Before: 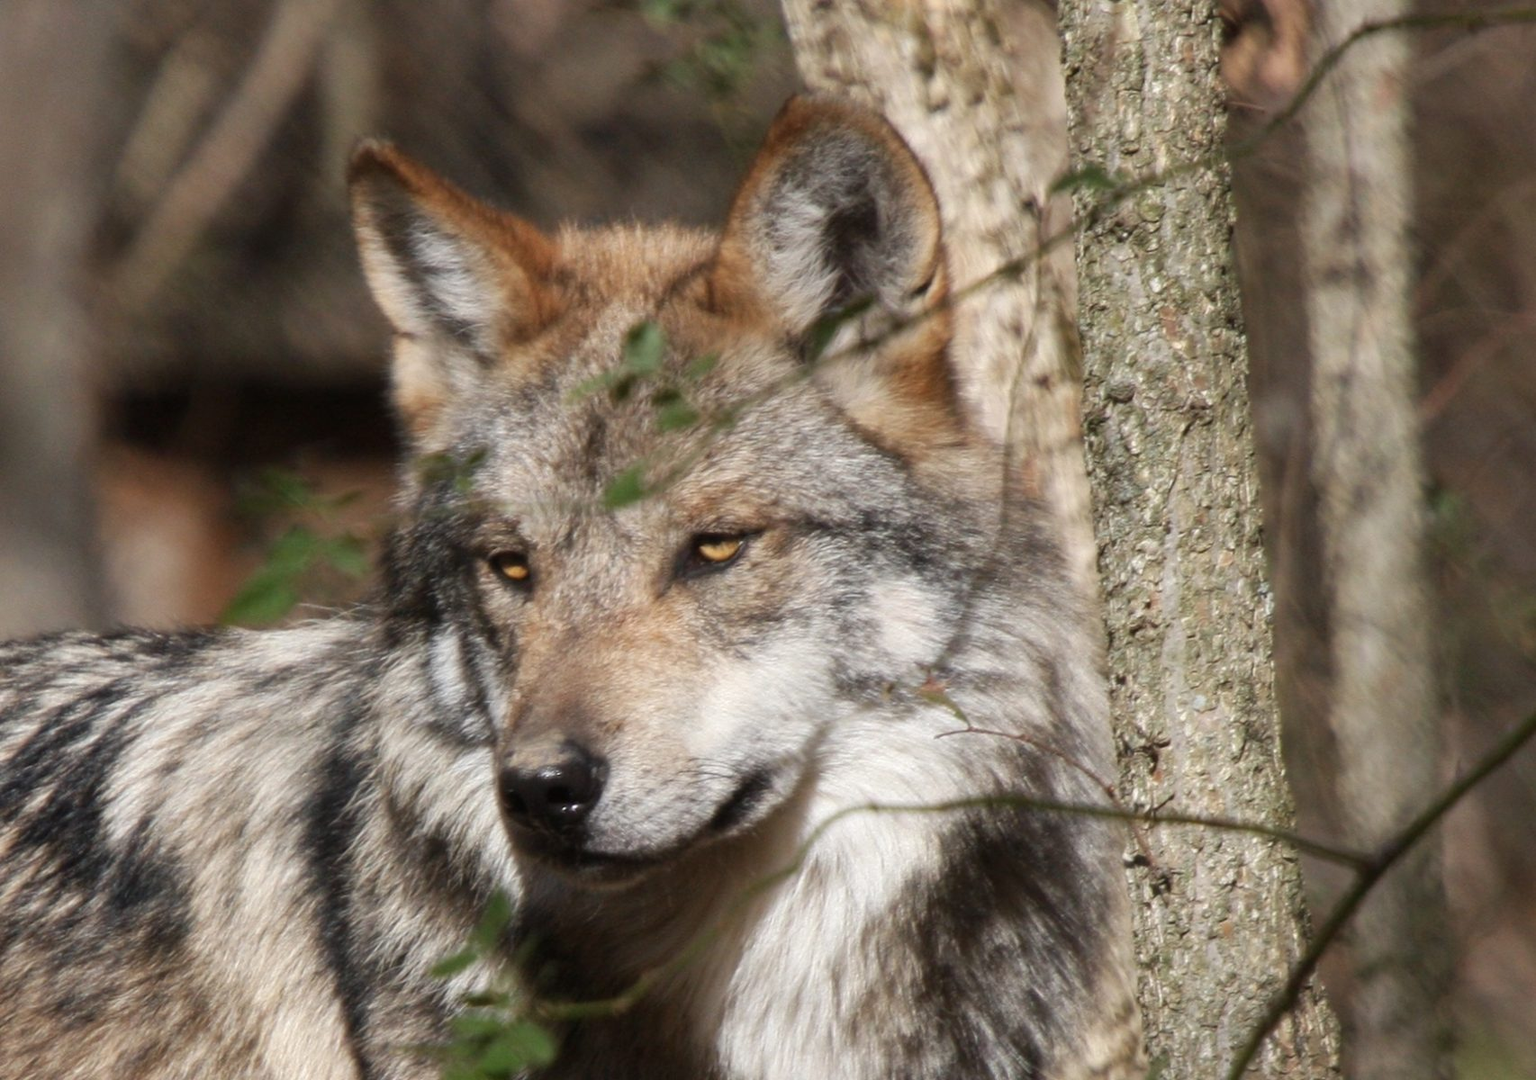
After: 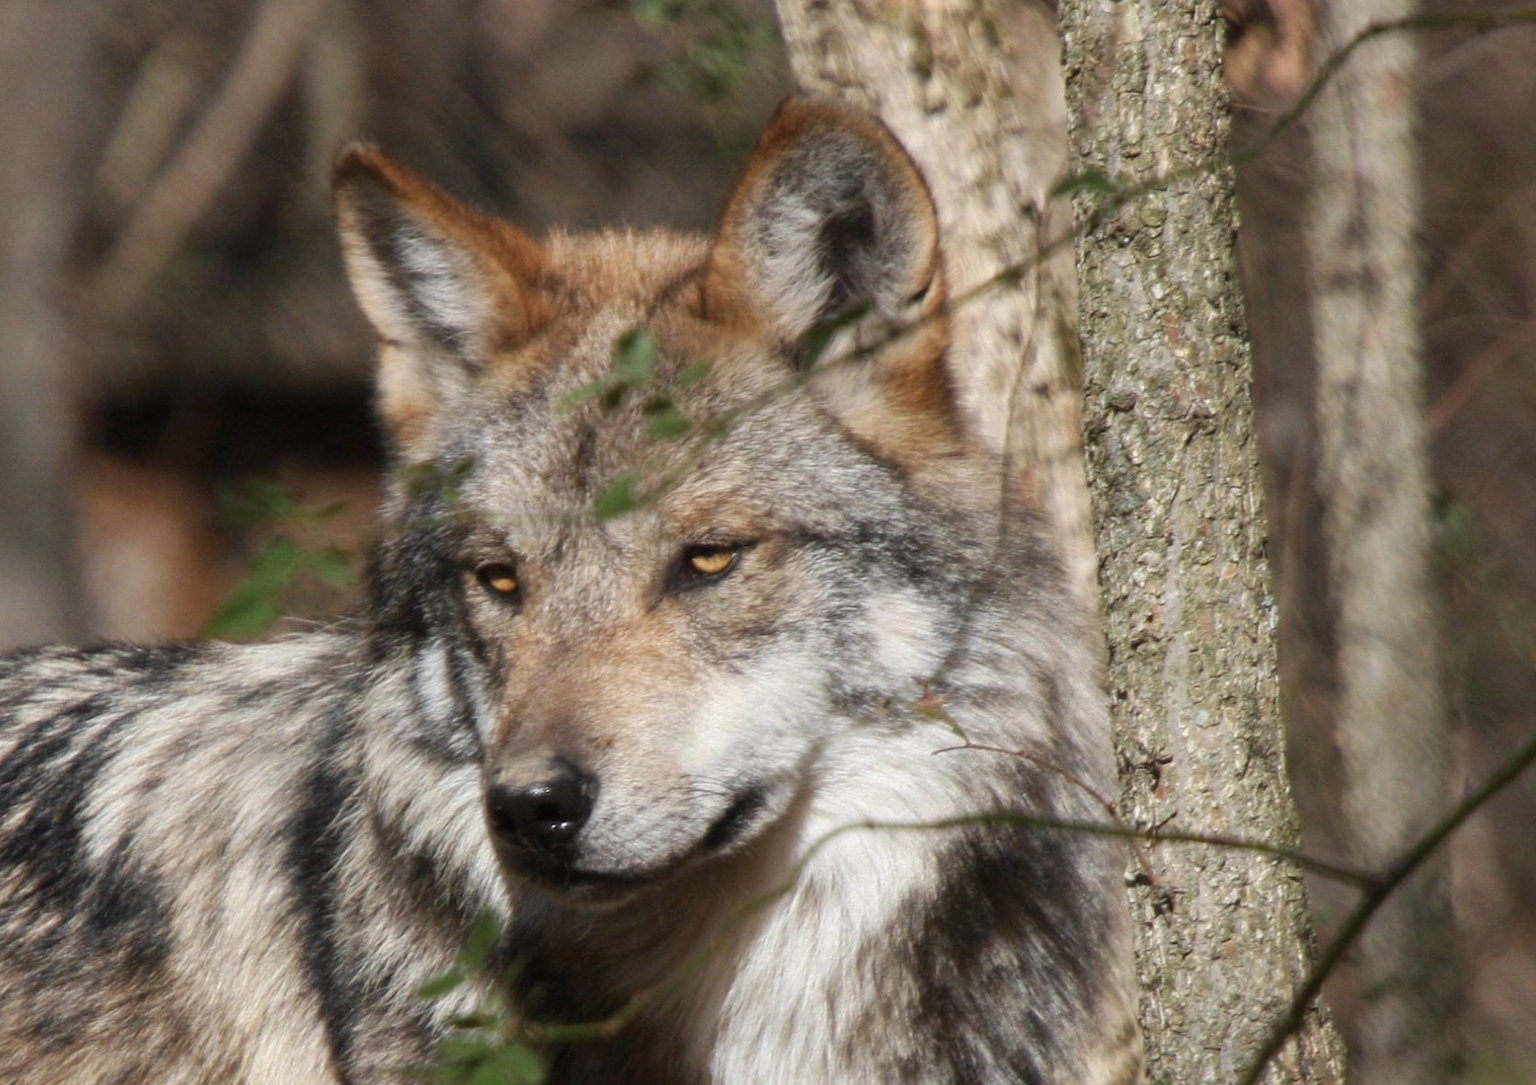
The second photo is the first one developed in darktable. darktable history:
crop and rotate: left 1.547%, right 0.556%, bottom 1.663%
exposure: exposure -0.05 EV, compensate highlight preservation false
